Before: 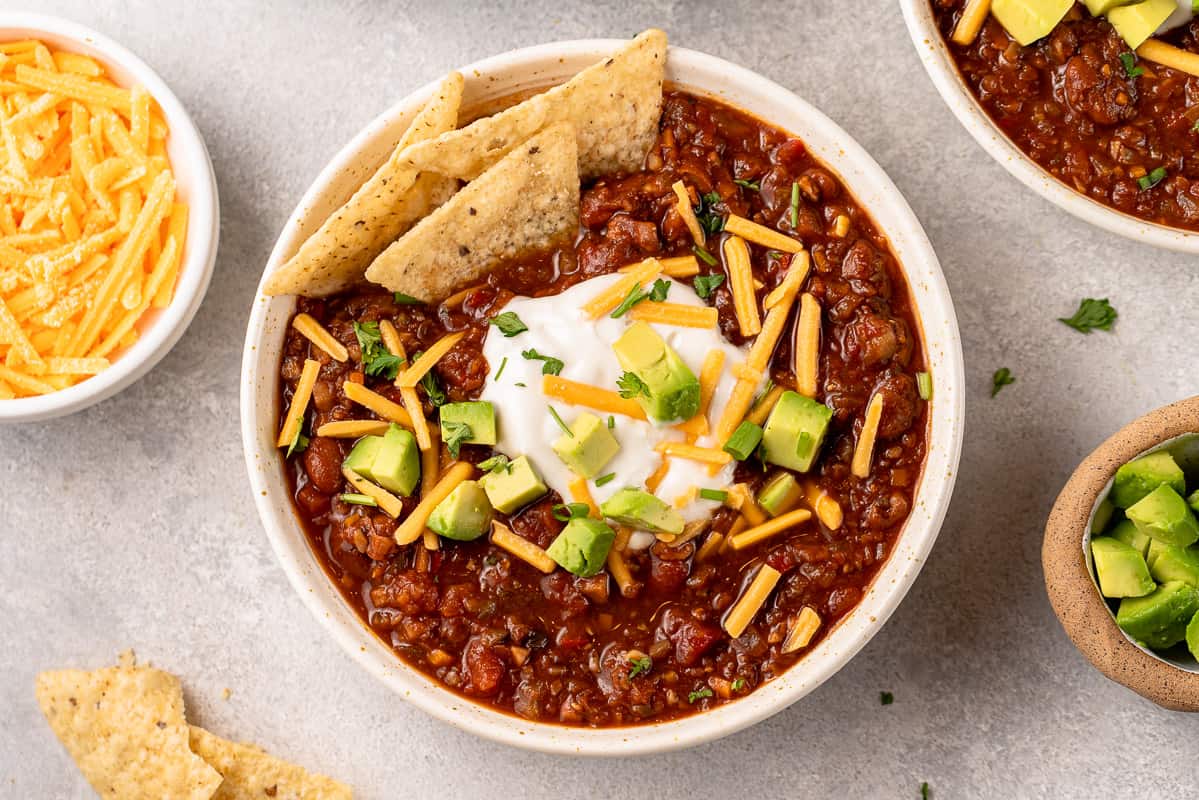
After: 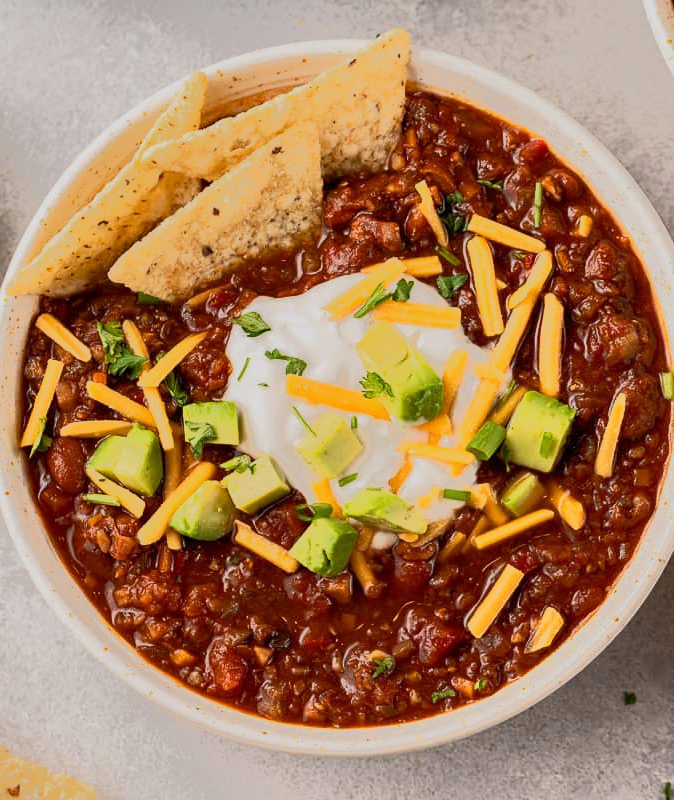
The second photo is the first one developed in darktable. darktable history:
crop: left 21.496%, right 22.254%
tone equalizer: -7 EV -0.63 EV, -6 EV 1 EV, -5 EV -0.45 EV, -4 EV 0.43 EV, -3 EV 0.41 EV, -2 EV 0.15 EV, -1 EV -0.15 EV, +0 EV -0.39 EV, smoothing diameter 25%, edges refinement/feathering 10, preserve details guided filter
